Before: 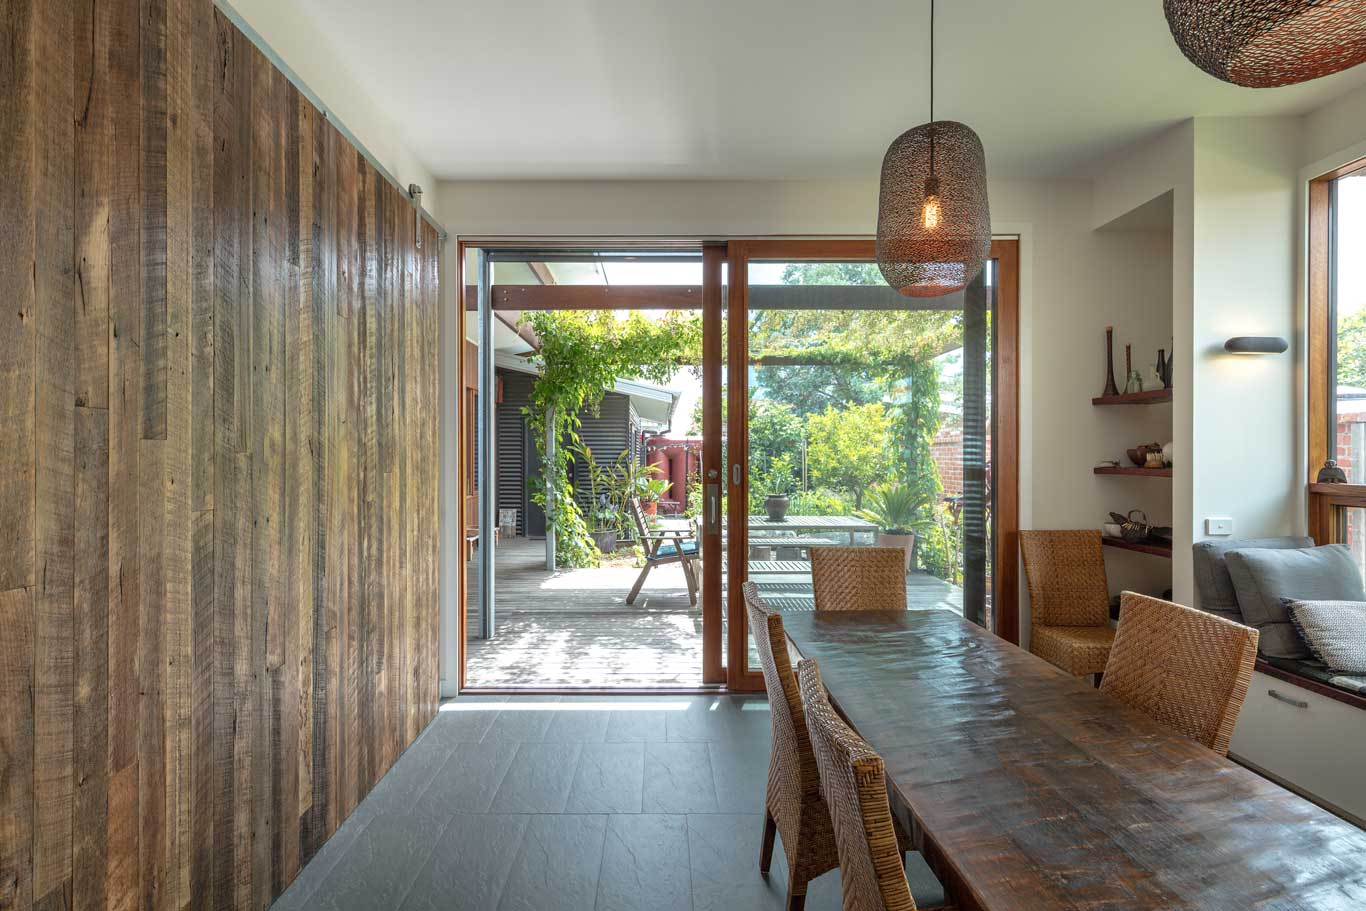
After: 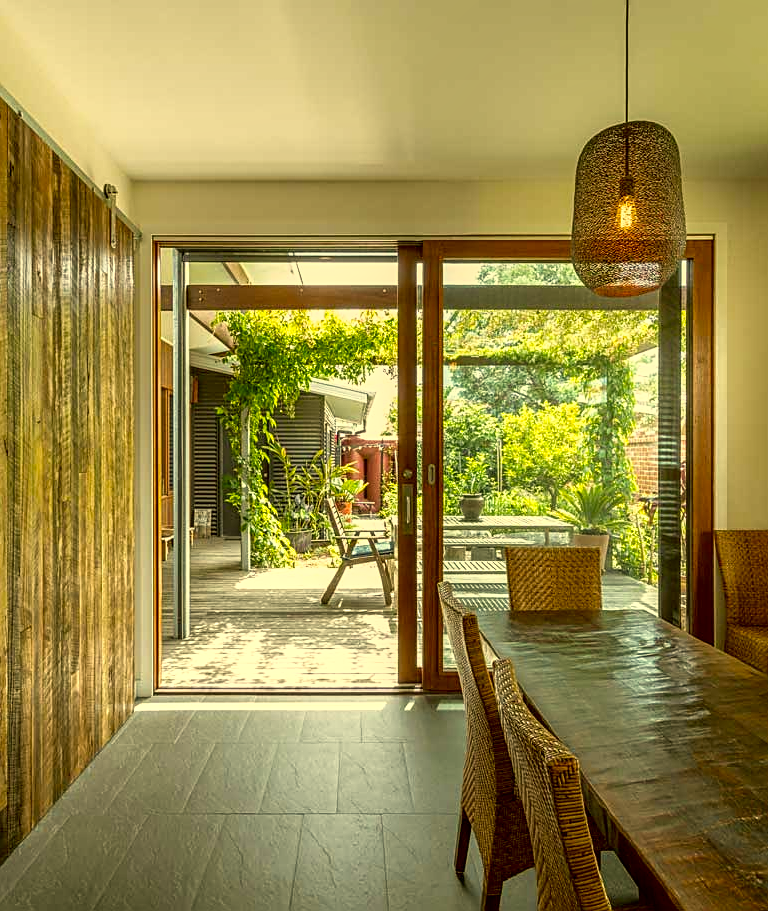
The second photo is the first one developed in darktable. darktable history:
color balance rgb: highlights gain › chroma 2.02%, highlights gain › hue 72.79°, perceptual saturation grading › global saturation 19.999%, global vibrance 11.12%
sharpen: on, module defaults
crop and rotate: left 22.355%, right 21.358%
local contrast: on, module defaults
color correction: highlights a* 0.15, highlights b* 29.11, shadows a* -0.213, shadows b* 21.03
shadows and highlights: shadows -62.21, white point adjustment -5.32, highlights 61.33, highlights color adjustment 42.04%
